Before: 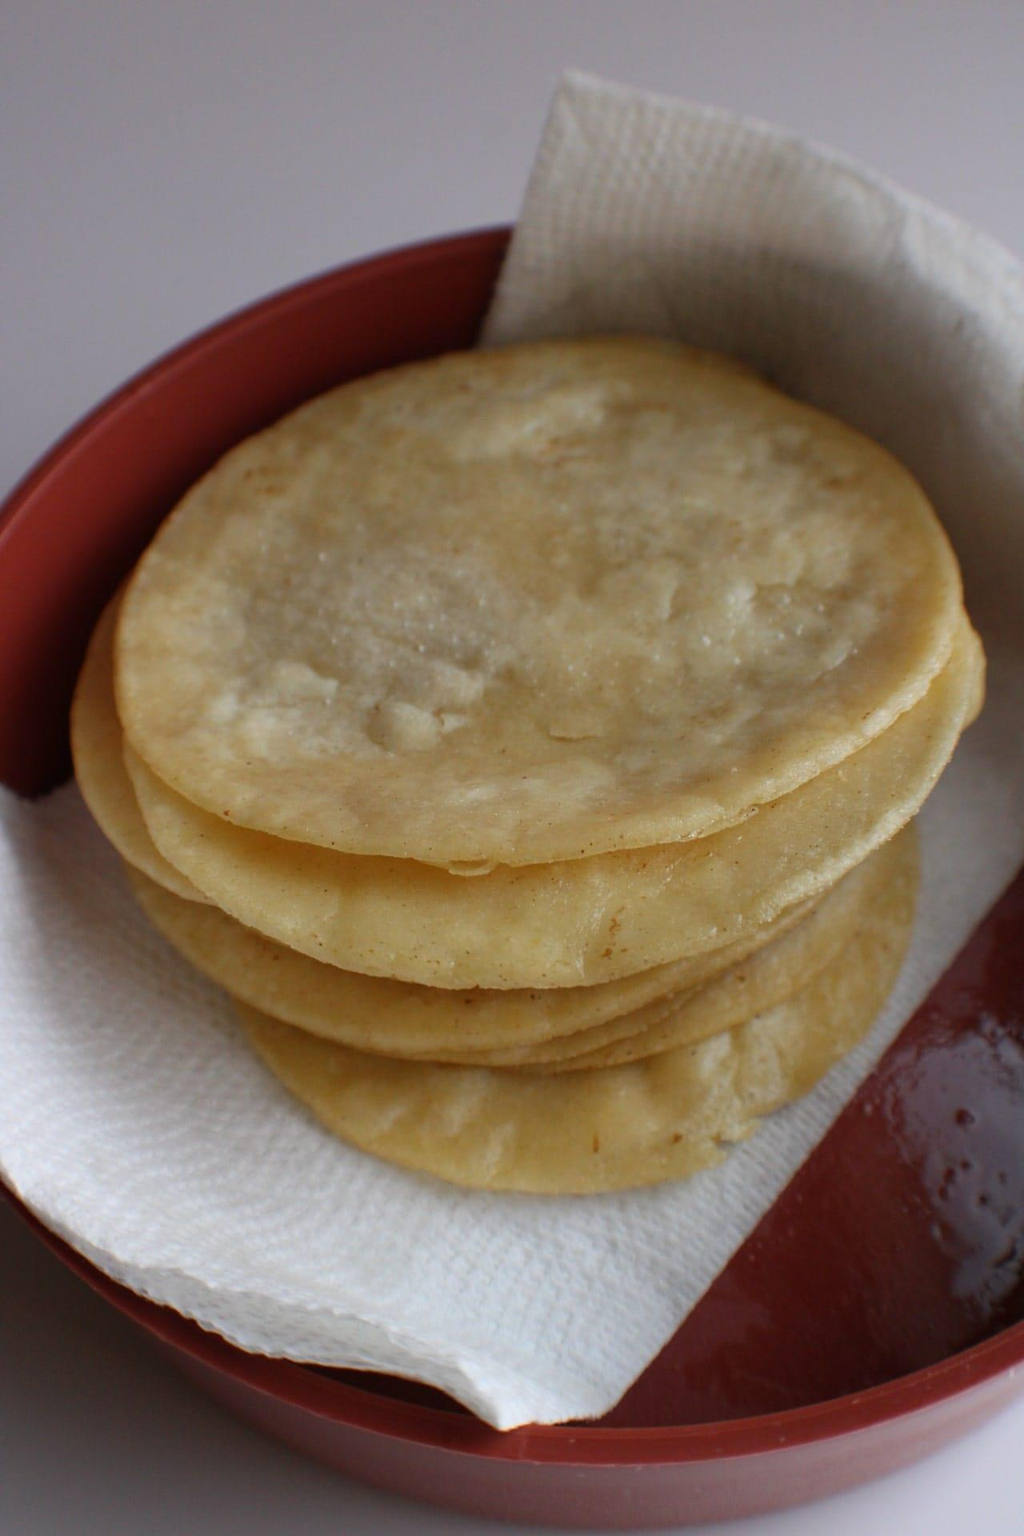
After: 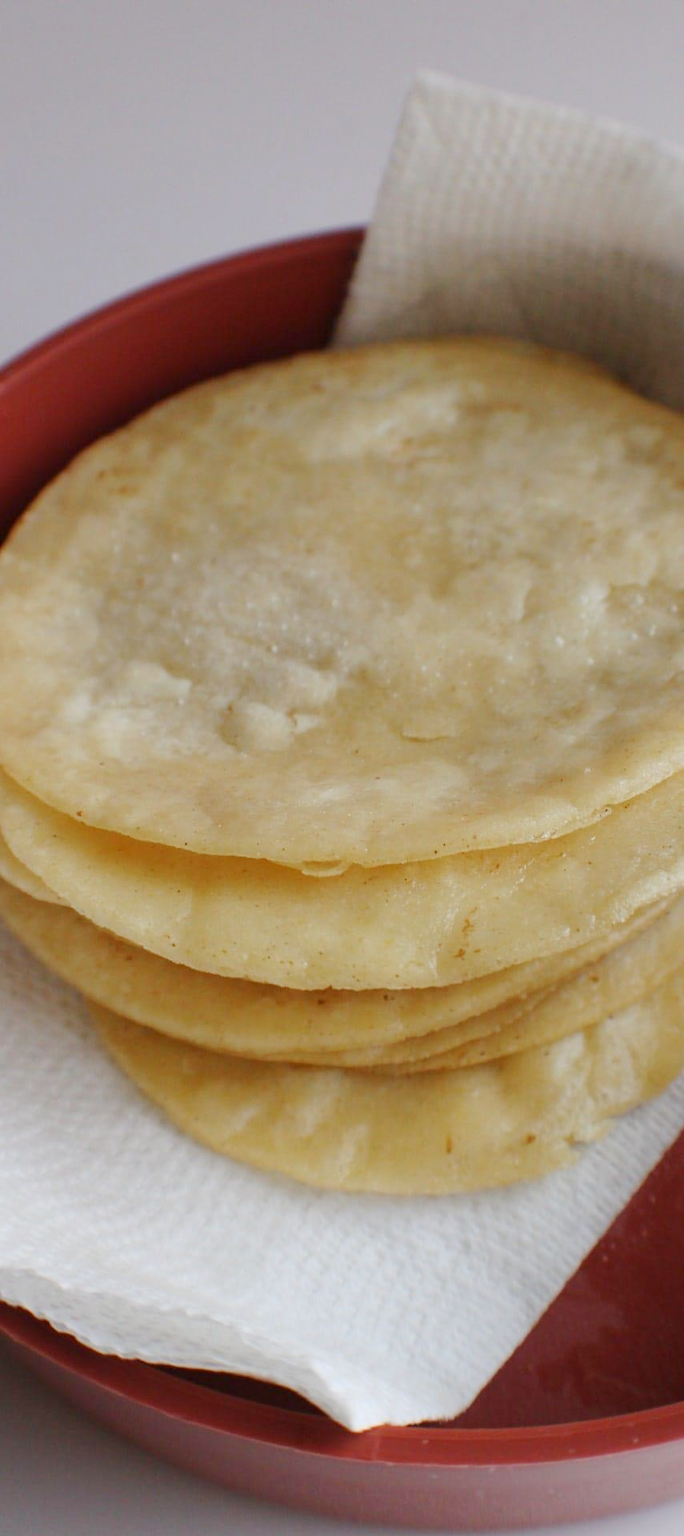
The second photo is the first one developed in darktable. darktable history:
base curve: curves: ch0 [(0, 0) (0.158, 0.273) (0.879, 0.895) (1, 1)], preserve colors none
crop and rotate: left 14.448%, right 18.747%
